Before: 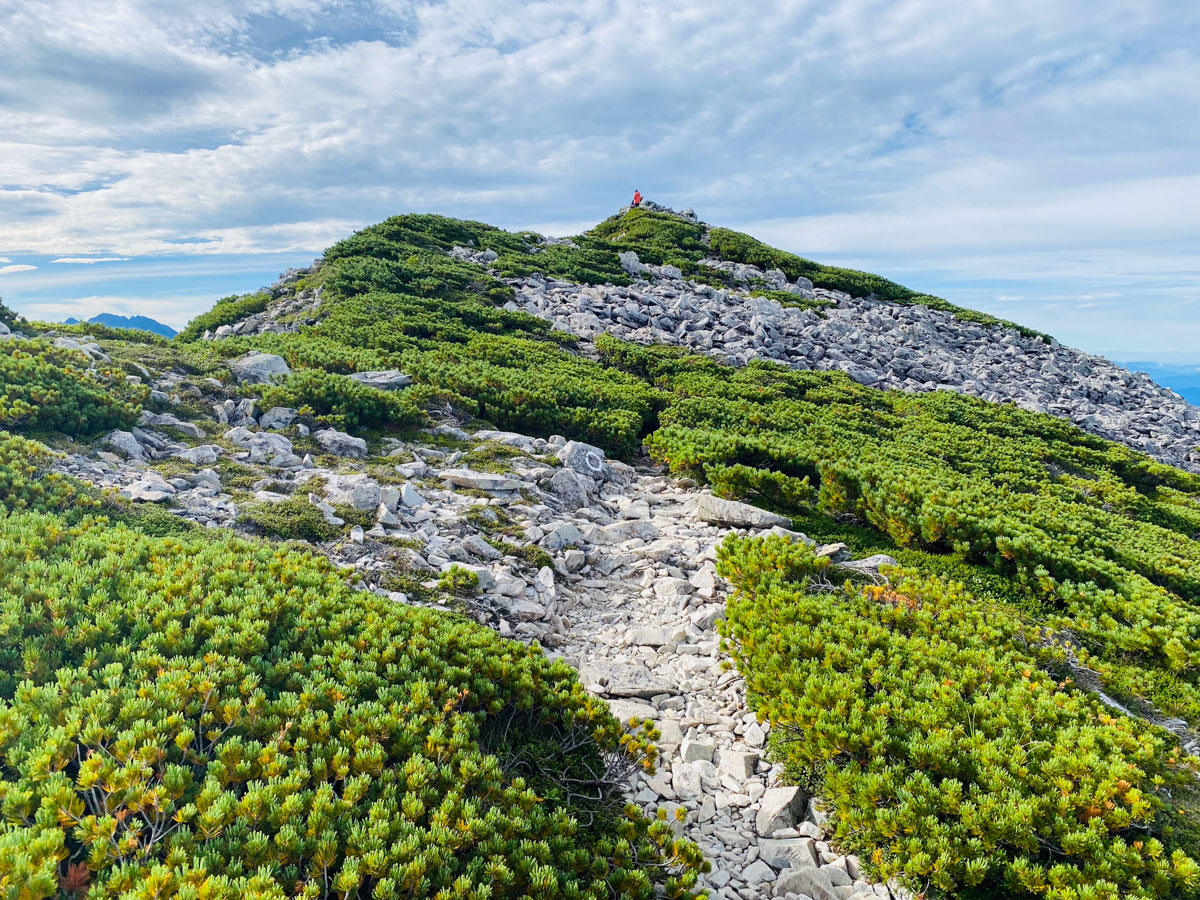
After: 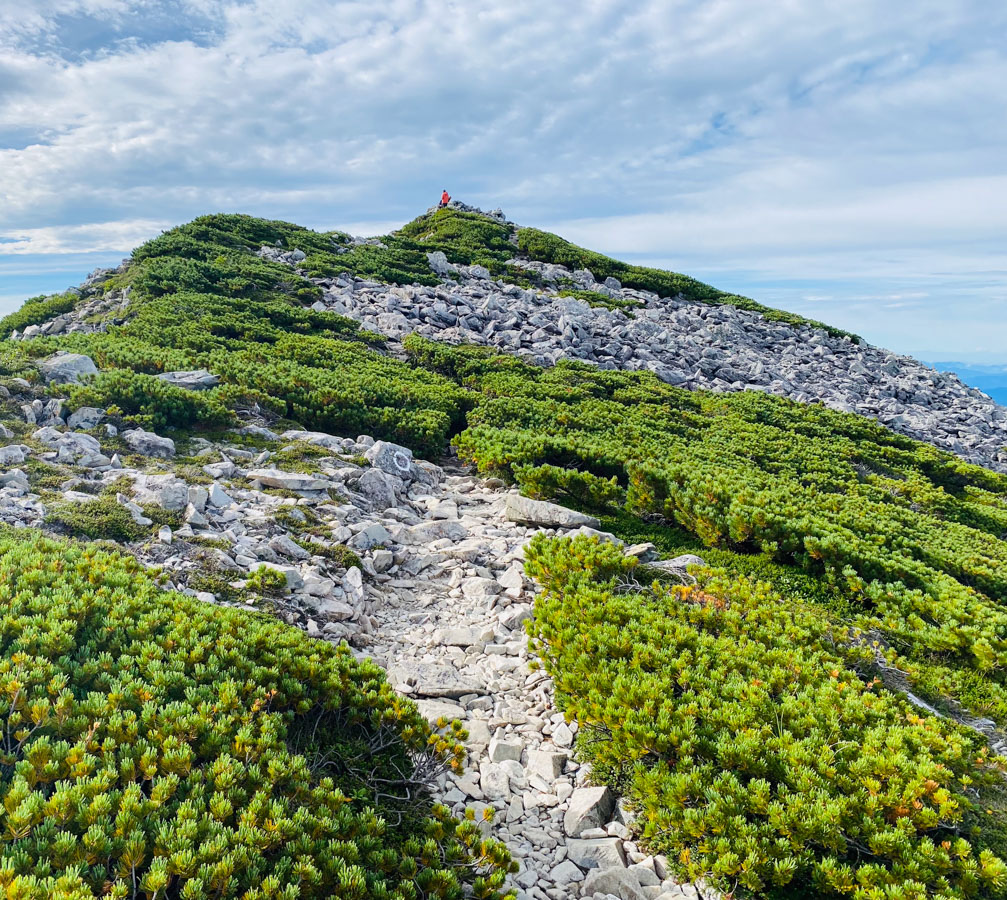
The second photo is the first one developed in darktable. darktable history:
crop: left 16.082%
